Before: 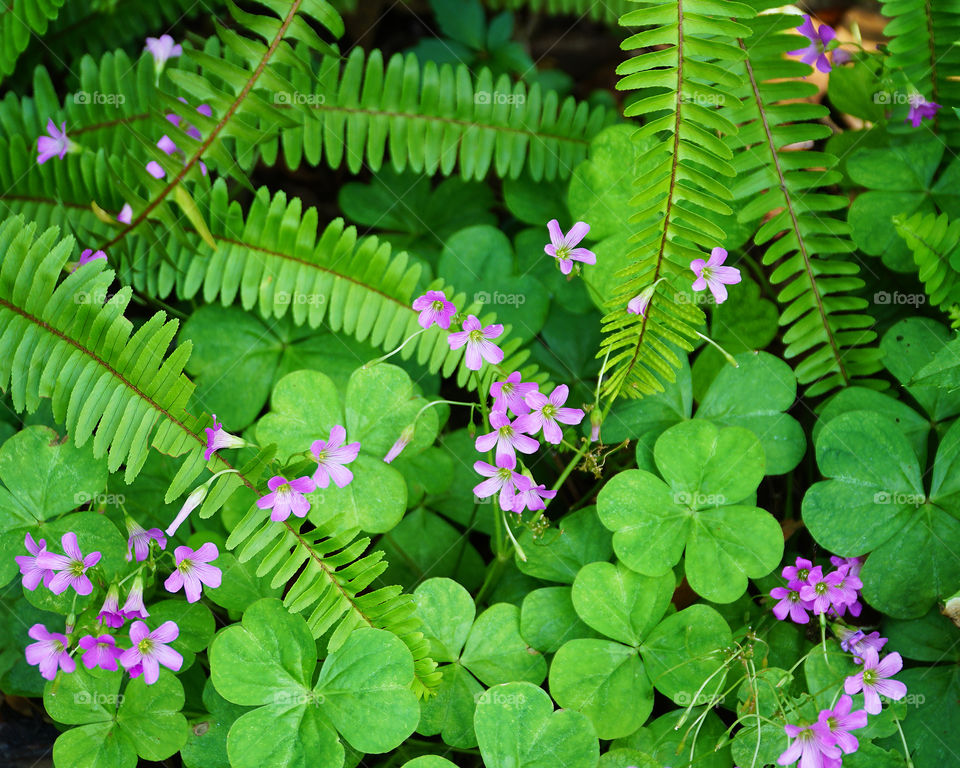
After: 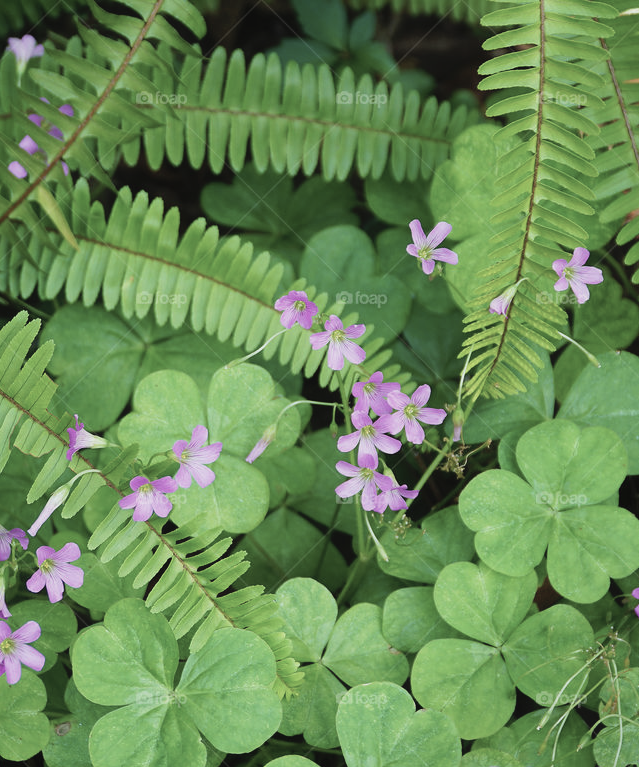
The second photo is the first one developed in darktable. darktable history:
crop and rotate: left 14.436%, right 18.898%
contrast brightness saturation: contrast -0.05, saturation -0.41
contrast equalizer: octaves 7, y [[0.6 ×6], [0.55 ×6], [0 ×6], [0 ×6], [0 ×6]], mix -0.2
